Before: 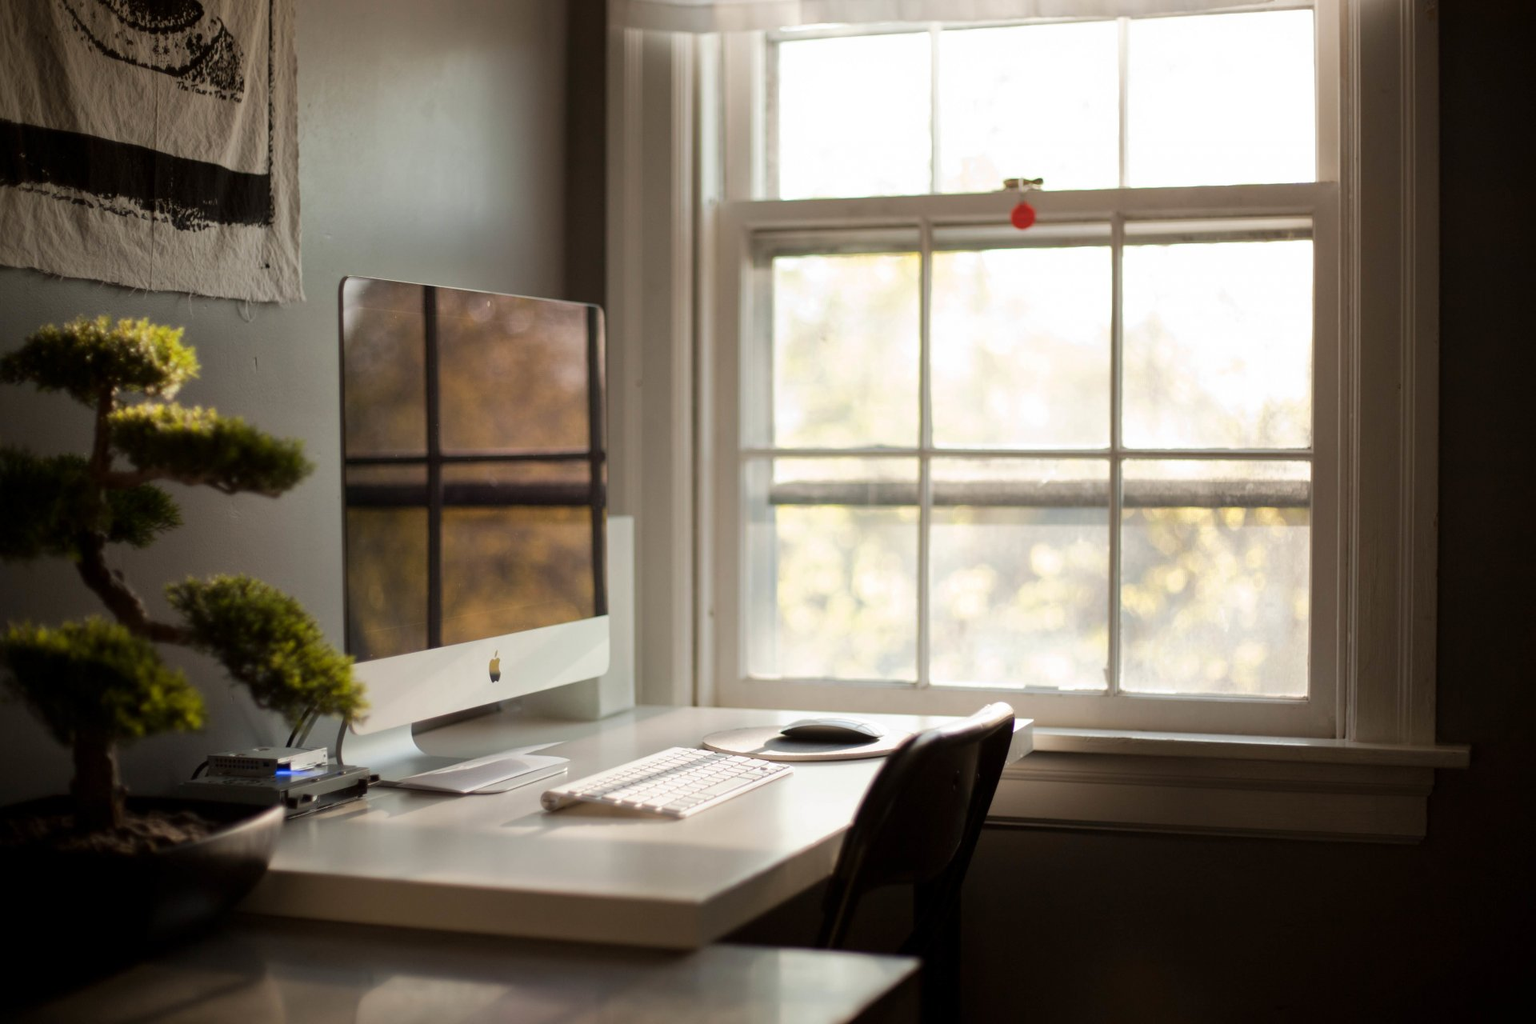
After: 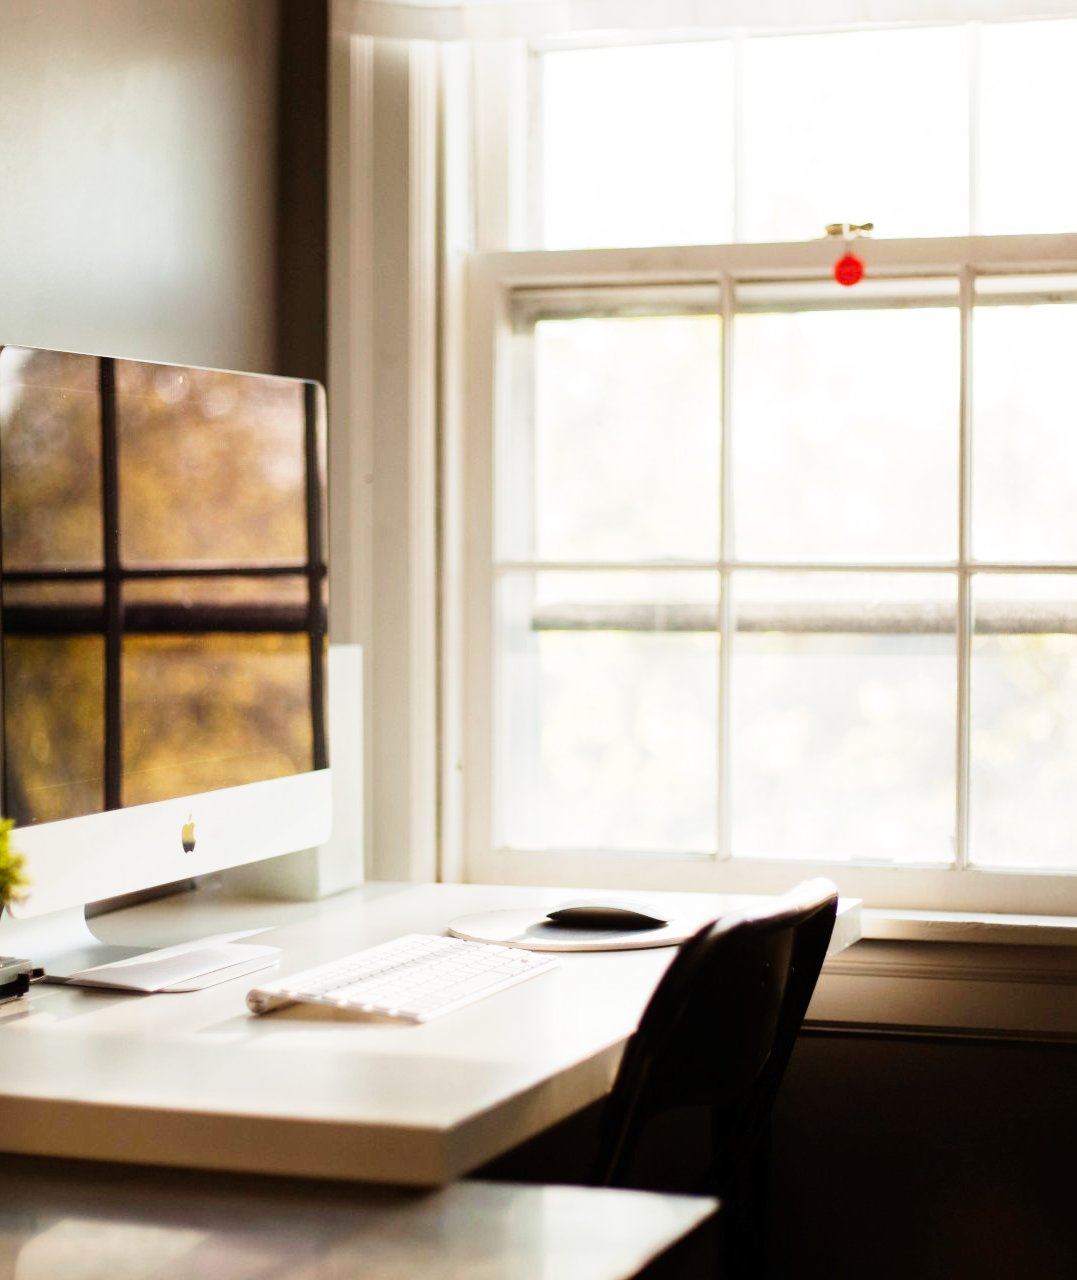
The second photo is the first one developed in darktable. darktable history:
crop and rotate: left 22.41%, right 21.469%
base curve: curves: ch0 [(0, 0) (0, 0.001) (0.001, 0.001) (0.004, 0.002) (0.007, 0.004) (0.015, 0.013) (0.033, 0.045) (0.052, 0.096) (0.075, 0.17) (0.099, 0.241) (0.163, 0.42) (0.219, 0.55) (0.259, 0.616) (0.327, 0.722) (0.365, 0.765) (0.522, 0.873) (0.547, 0.881) (0.689, 0.919) (0.826, 0.952) (1, 1)], preserve colors none
